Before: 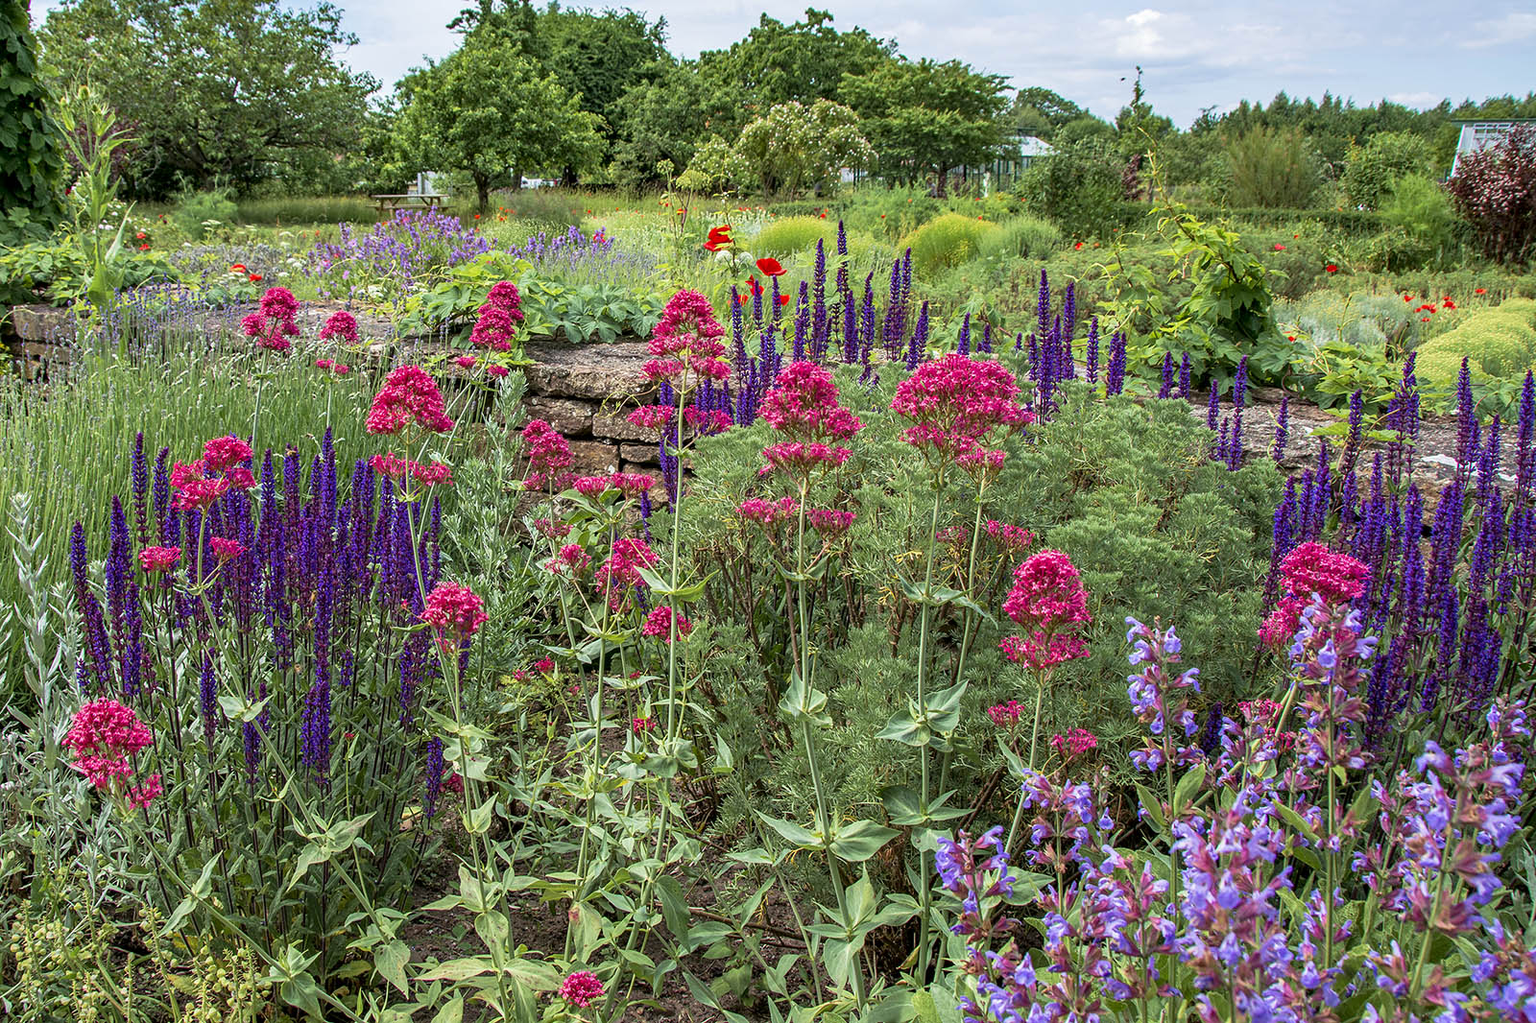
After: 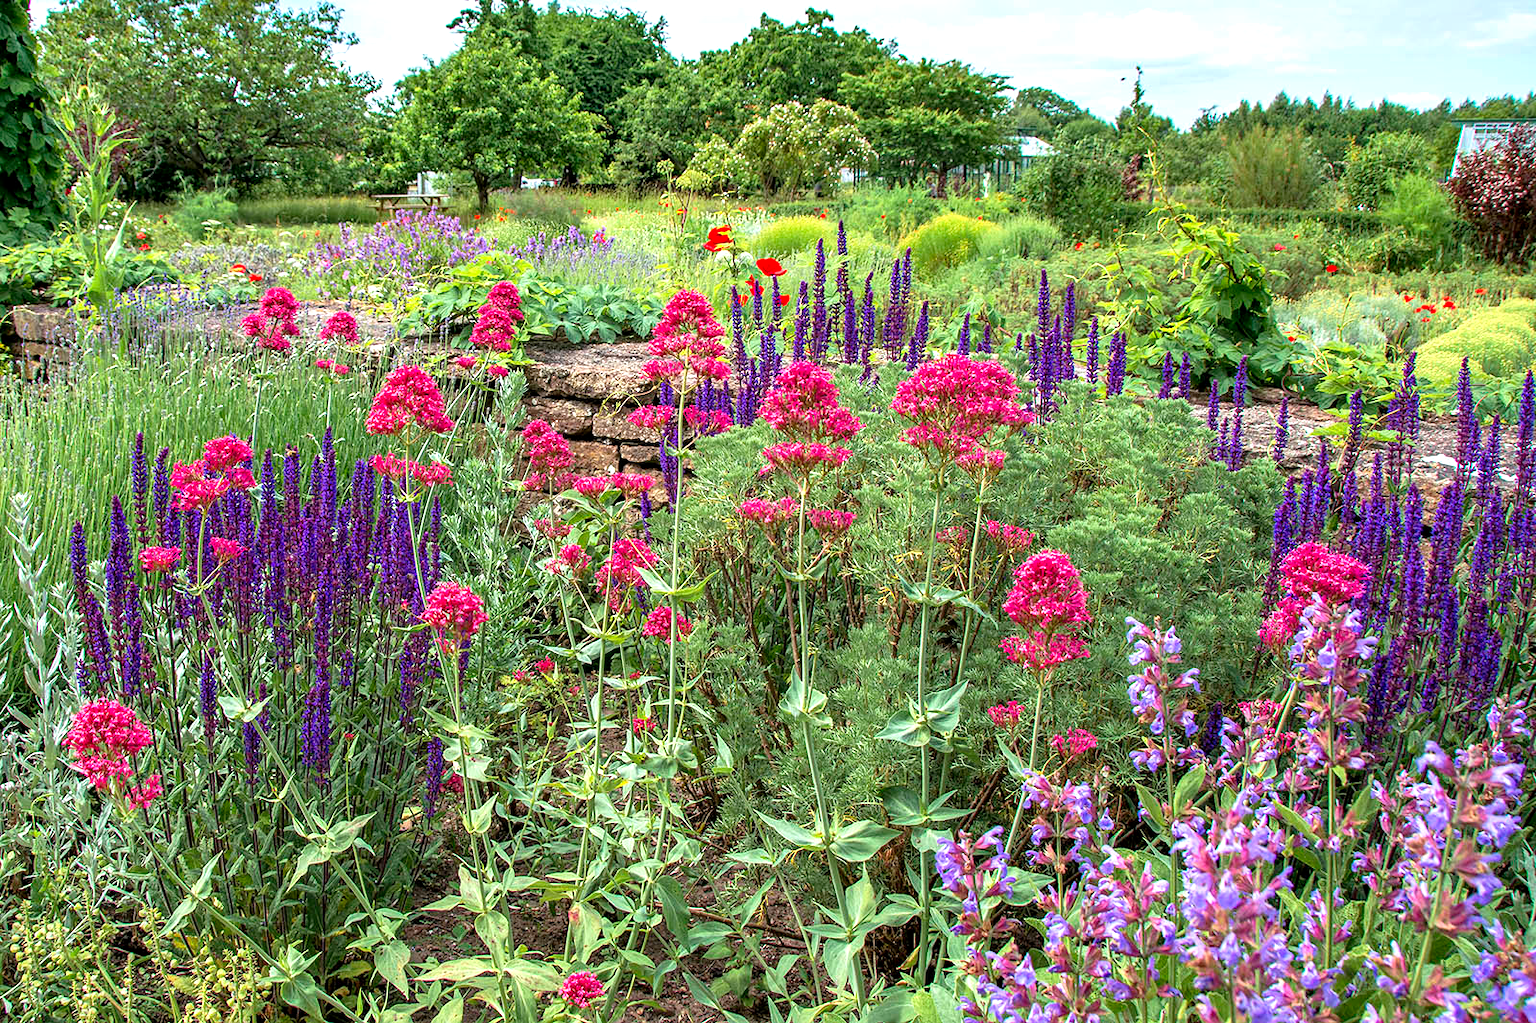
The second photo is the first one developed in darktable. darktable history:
exposure: exposure 0.6 EV, compensate highlight preservation false
color zones: curves: ch1 [(0, 0.513) (0.143, 0.524) (0.286, 0.511) (0.429, 0.506) (0.571, 0.503) (0.714, 0.503) (0.857, 0.508) (1, 0.513)]
